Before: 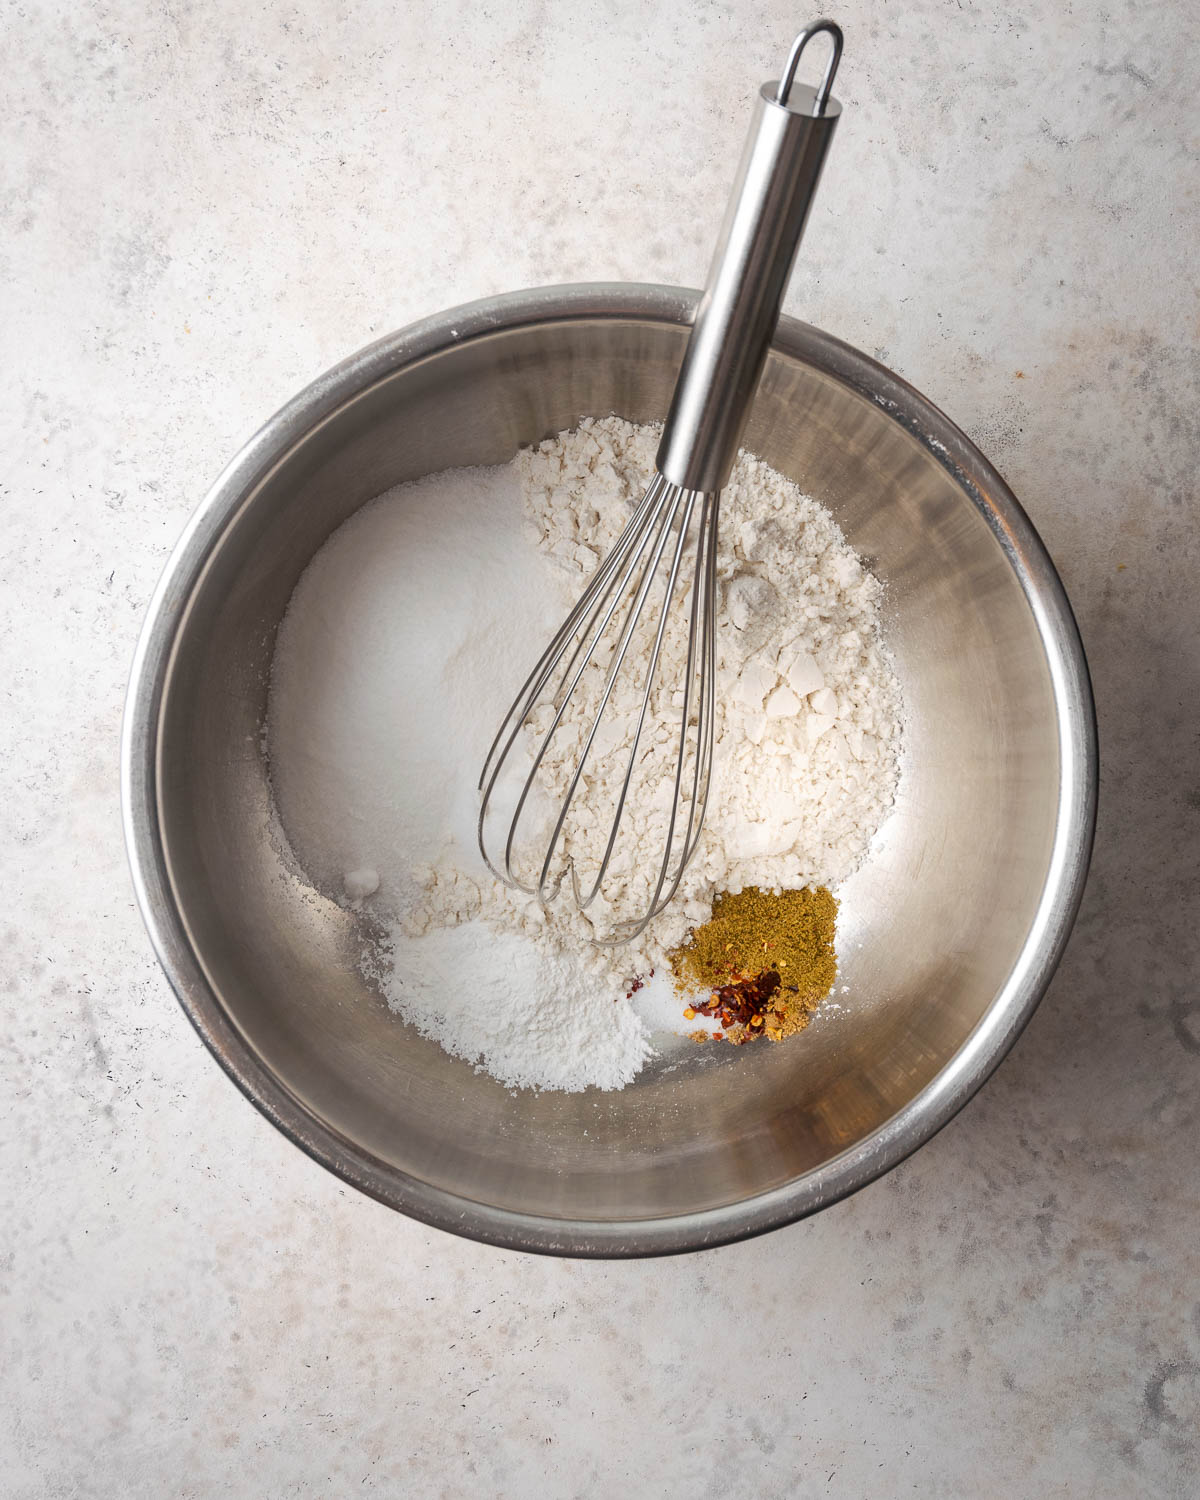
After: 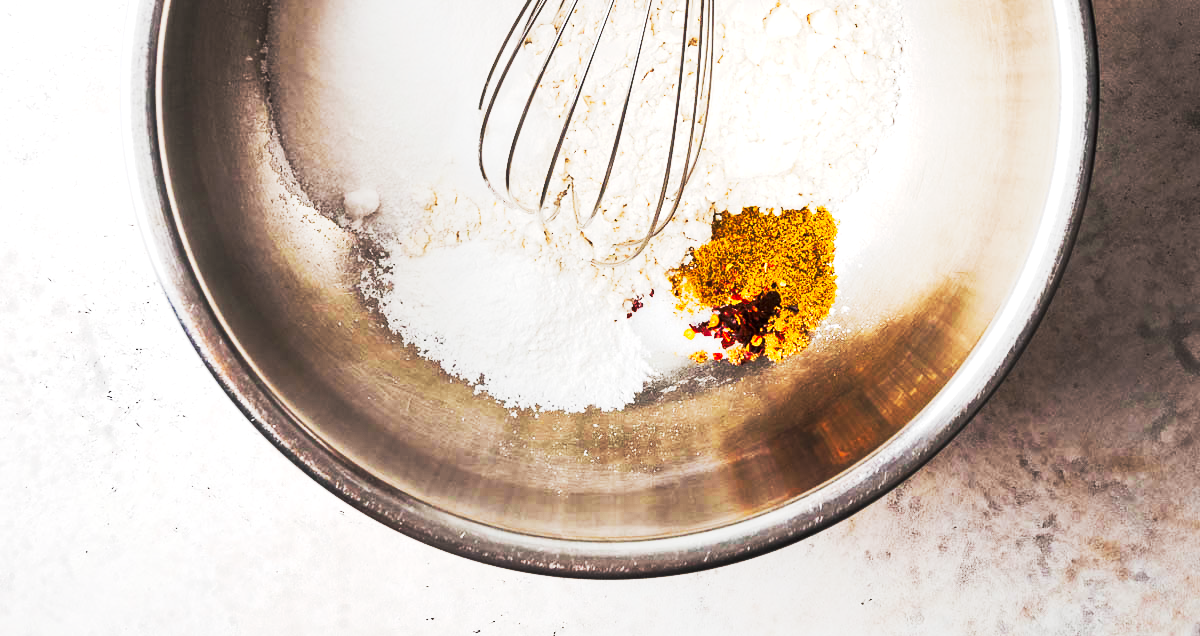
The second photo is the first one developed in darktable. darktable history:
tone curve: curves: ch0 [(0, 0) (0.427, 0.375) (0.616, 0.801) (1, 1)], preserve colors none
crop: top 45.377%, bottom 12.203%
tone equalizer: -8 EV -0.452 EV, -7 EV -0.362 EV, -6 EV -0.294 EV, -5 EV -0.211 EV, -3 EV 0.25 EV, -2 EV 0.362 EV, -1 EV 0.403 EV, +0 EV 0.416 EV
